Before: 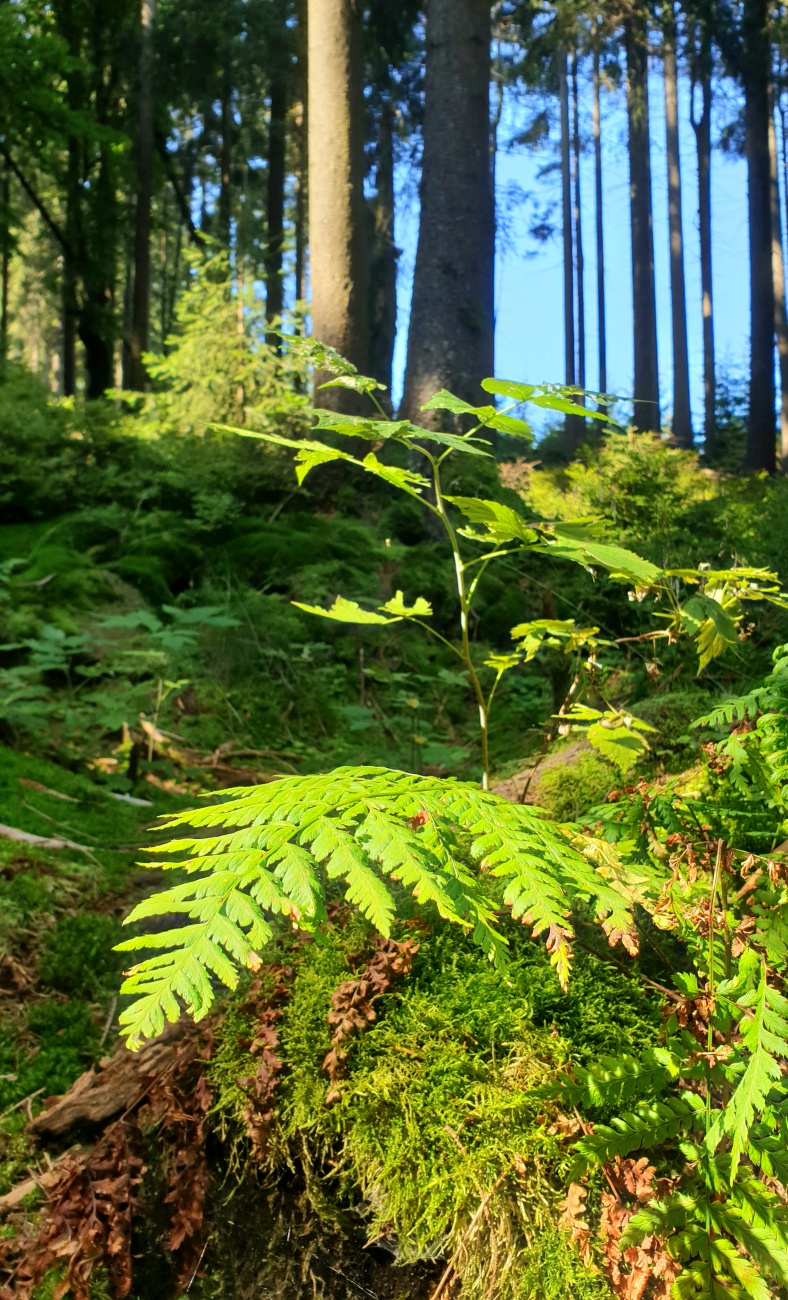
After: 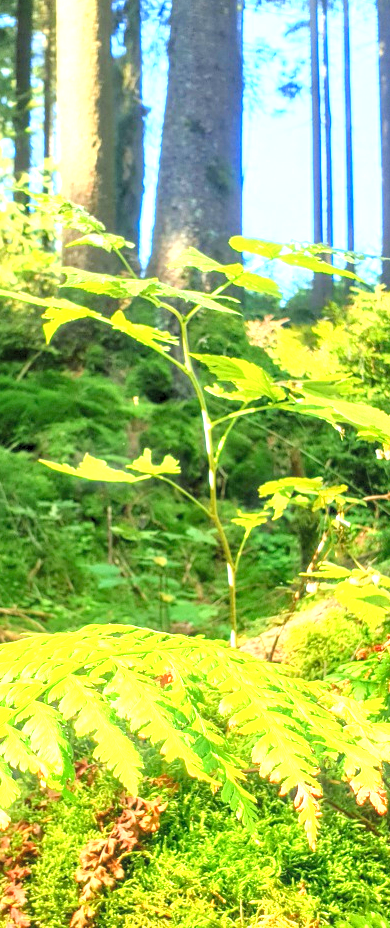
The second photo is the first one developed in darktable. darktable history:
exposure: black level correction -0.002, exposure 1.35 EV, compensate highlight preservation false
local contrast: on, module defaults
levels: levels [0.072, 0.414, 0.976]
crop: left 32.075%, top 10.976%, right 18.355%, bottom 17.596%
